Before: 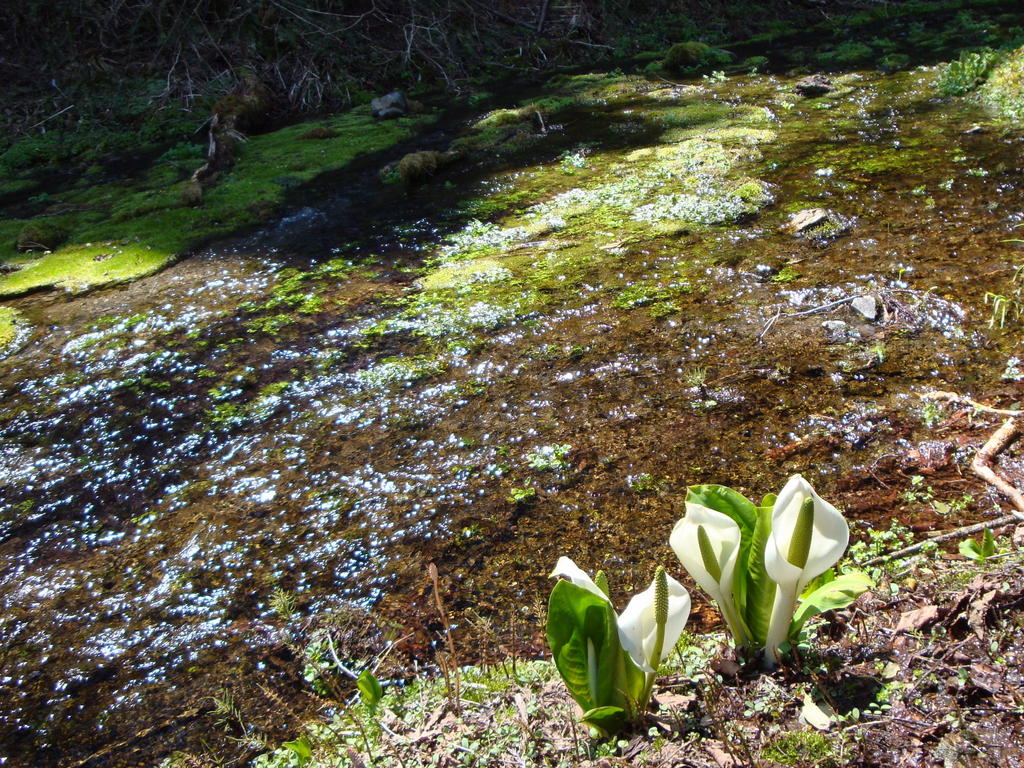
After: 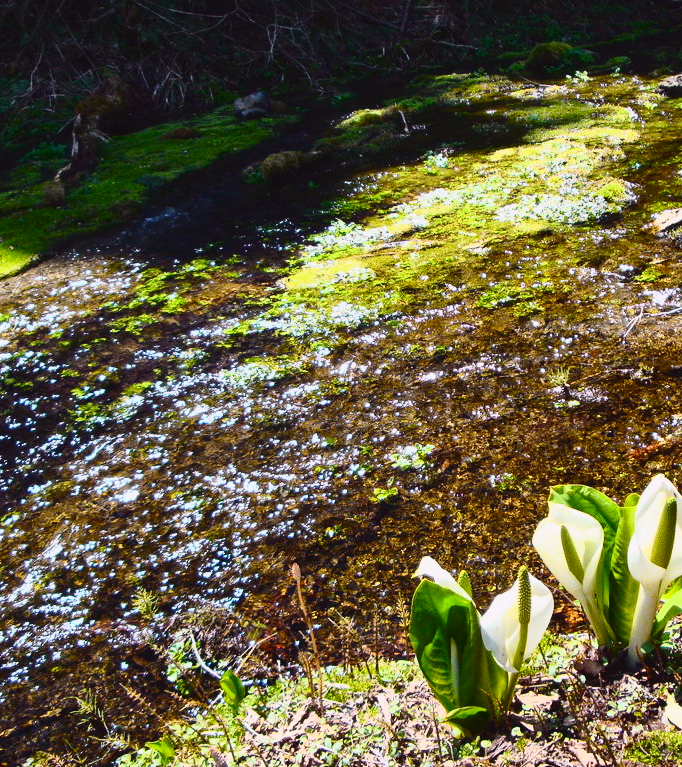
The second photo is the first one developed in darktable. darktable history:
tone curve: curves: ch0 [(0, 0.031) (0.145, 0.106) (0.319, 0.269) (0.495, 0.544) (0.707, 0.833) (0.859, 0.931) (1, 0.967)]; ch1 [(0, 0) (0.279, 0.218) (0.424, 0.411) (0.495, 0.504) (0.538, 0.55) (0.578, 0.595) (0.707, 0.778) (1, 1)]; ch2 [(0, 0) (0.125, 0.089) (0.353, 0.329) (0.436, 0.432) (0.552, 0.554) (0.615, 0.674) (1, 1)], color space Lab, independent channels, preserve colors none
crop and rotate: left 13.435%, right 19.928%
